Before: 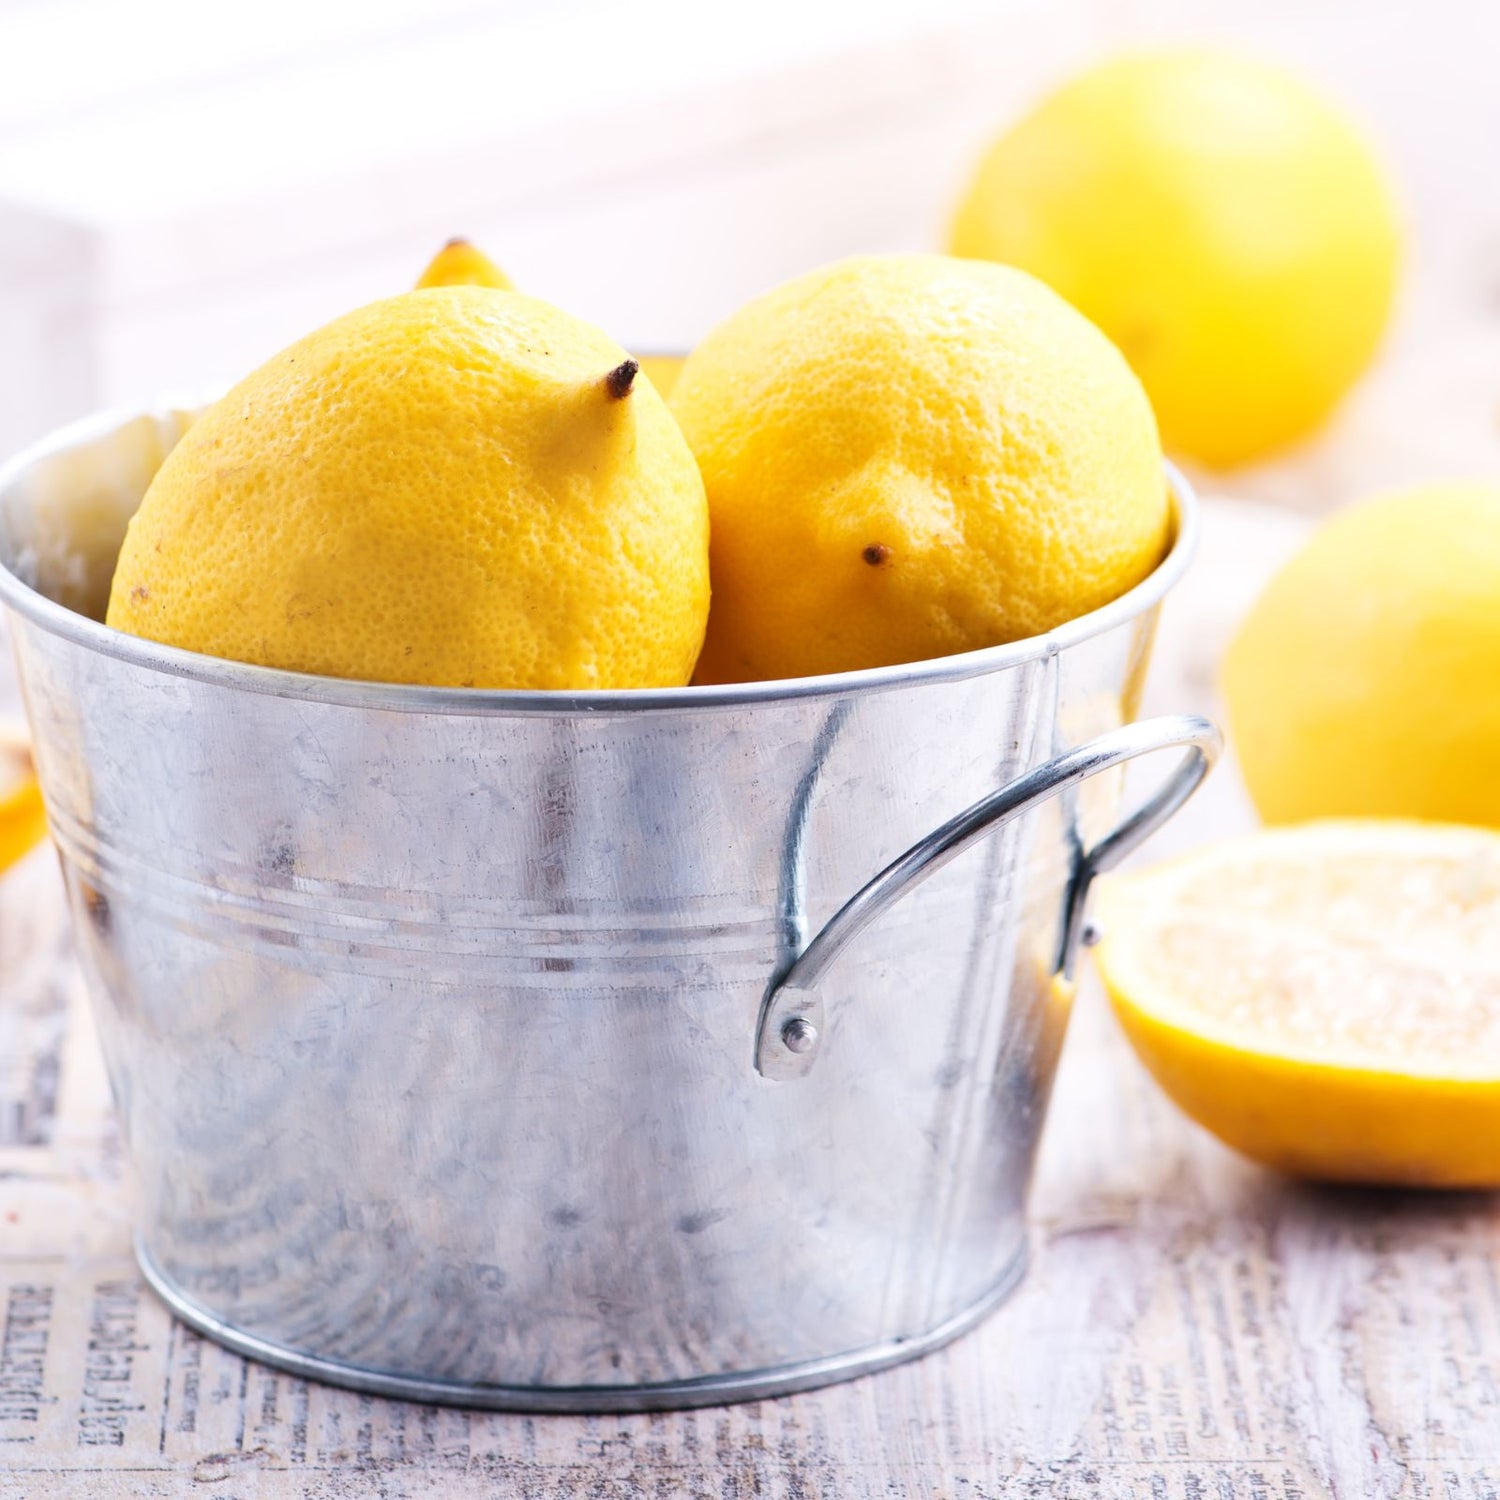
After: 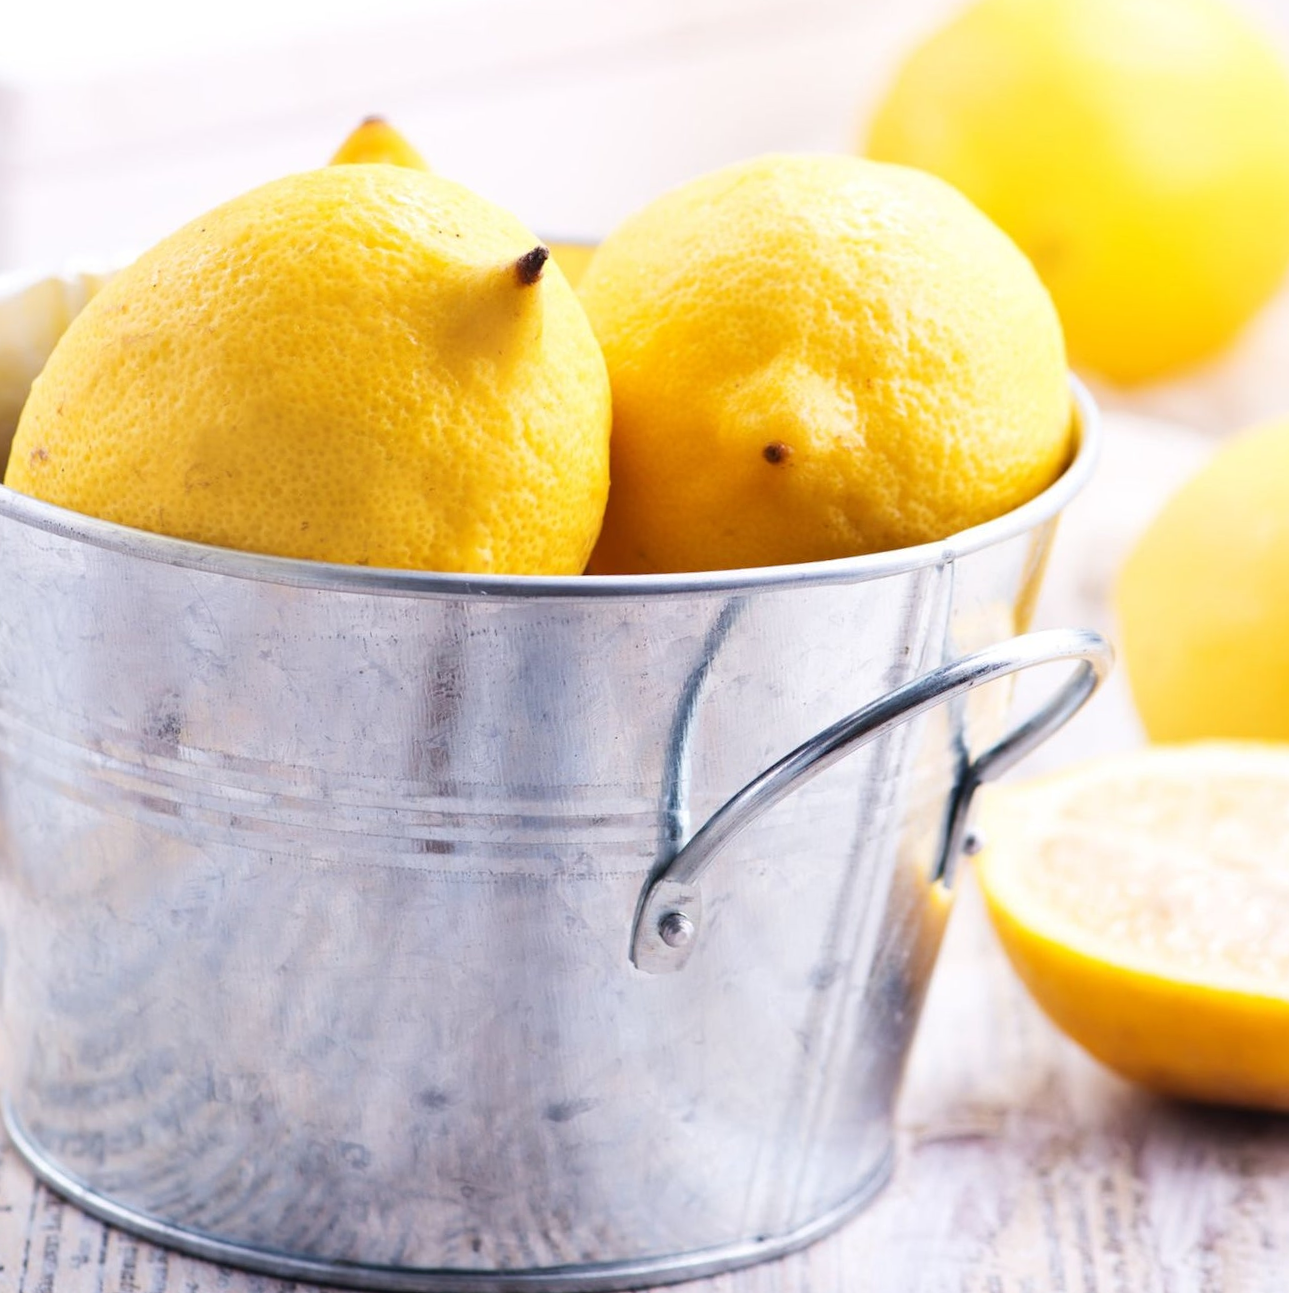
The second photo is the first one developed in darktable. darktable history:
crop and rotate: angle -2.86°, left 5.204%, top 5.175%, right 4.628%, bottom 4.404%
